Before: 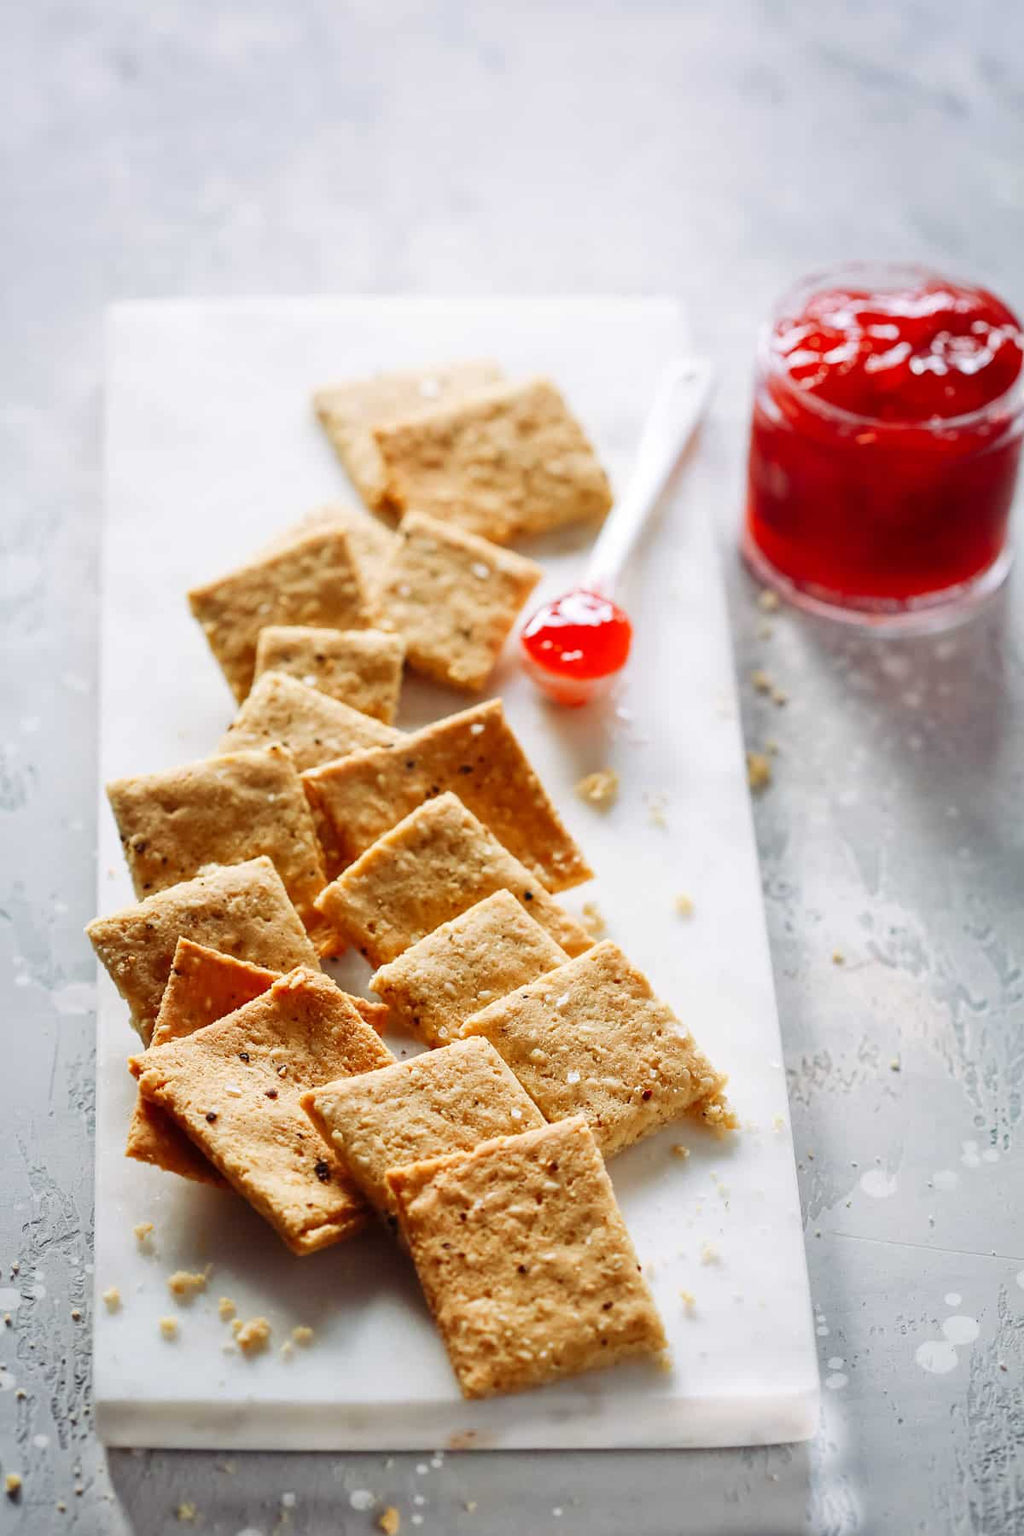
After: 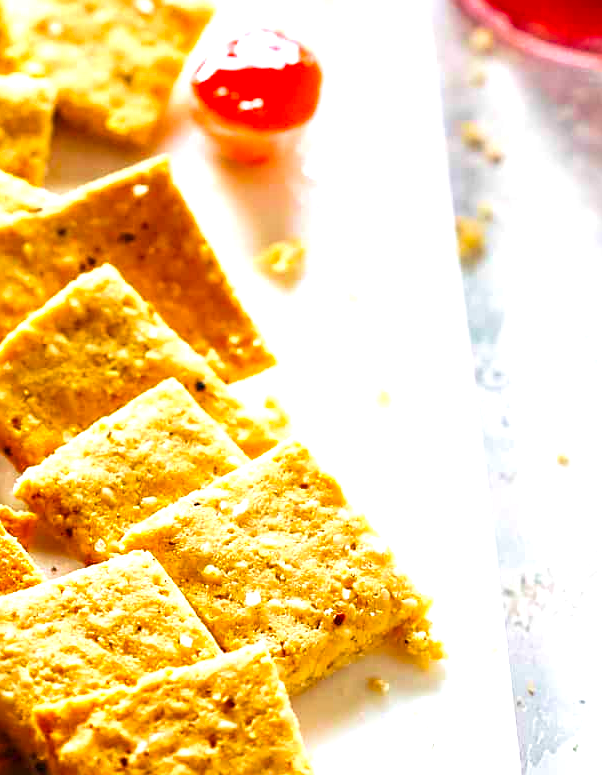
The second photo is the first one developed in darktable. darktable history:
sharpen: amount 0.205
color balance rgb: linear chroma grading › global chroma 14.348%, perceptual saturation grading › global saturation 30.389%
crop: left 34.968%, top 36.92%, right 14.788%, bottom 19.978%
velvia: strength 44.45%
exposure: exposure 0.948 EV, compensate highlight preservation false
